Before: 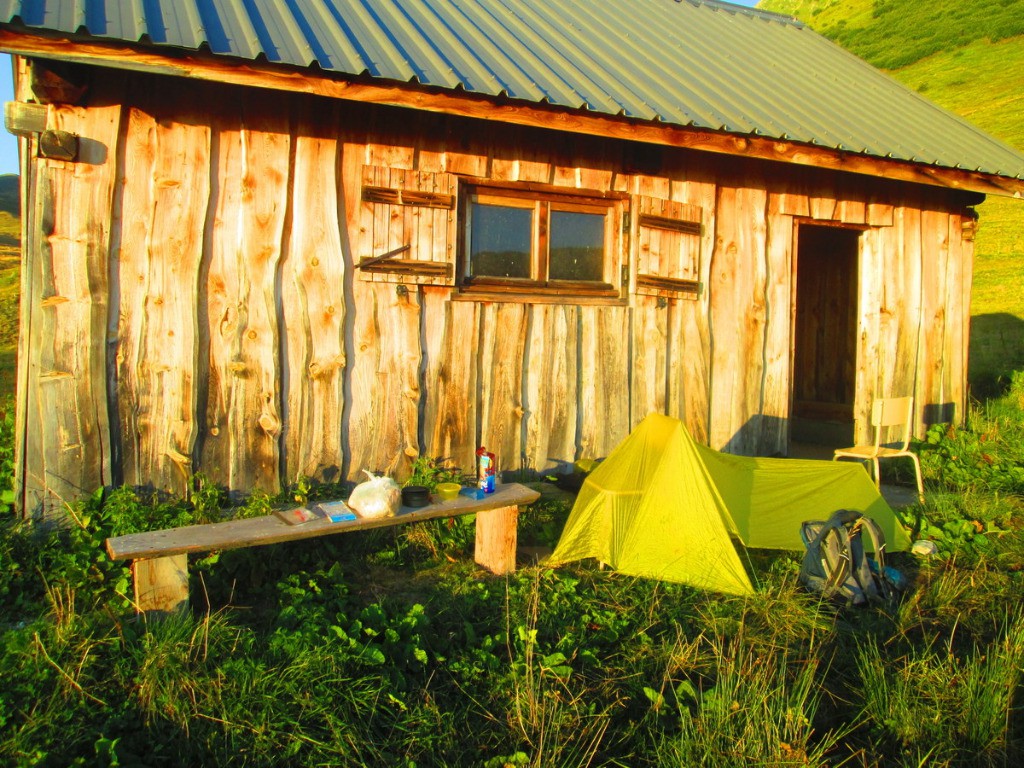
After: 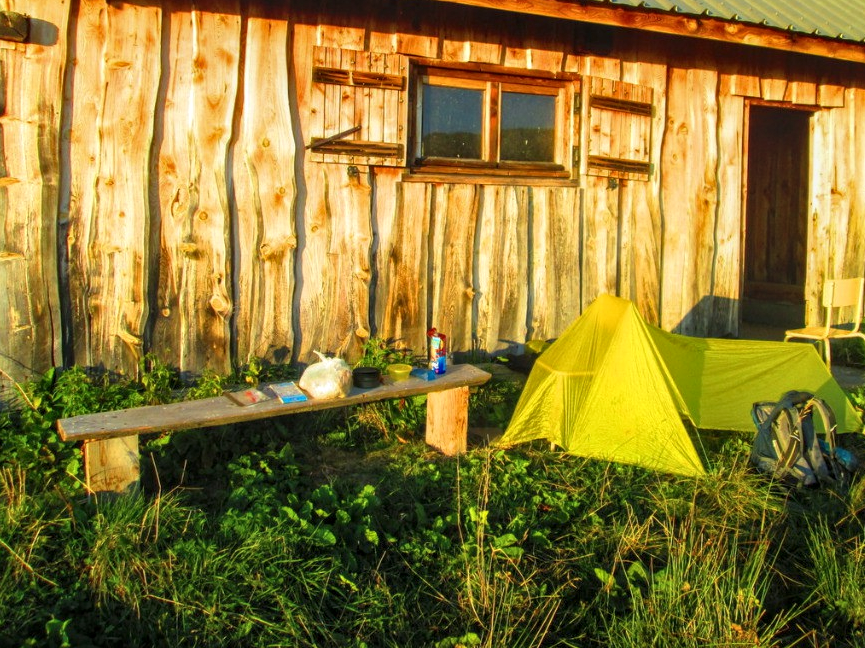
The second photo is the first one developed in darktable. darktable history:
crop and rotate: left 4.842%, top 15.51%, right 10.668%
local contrast: detail 130%
